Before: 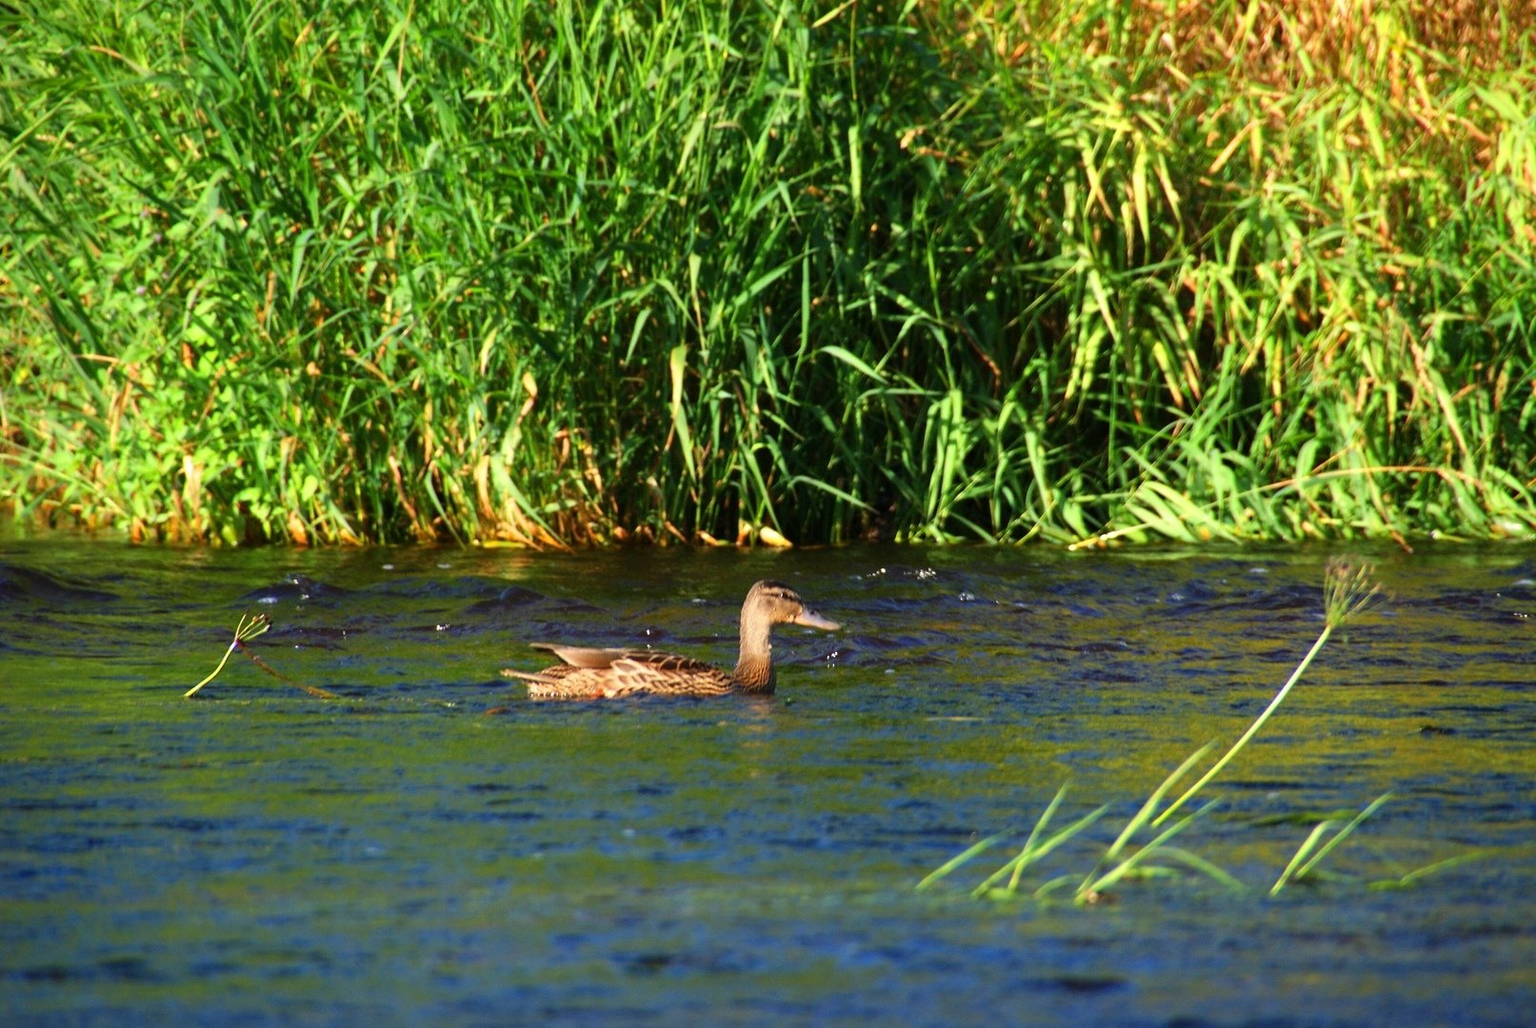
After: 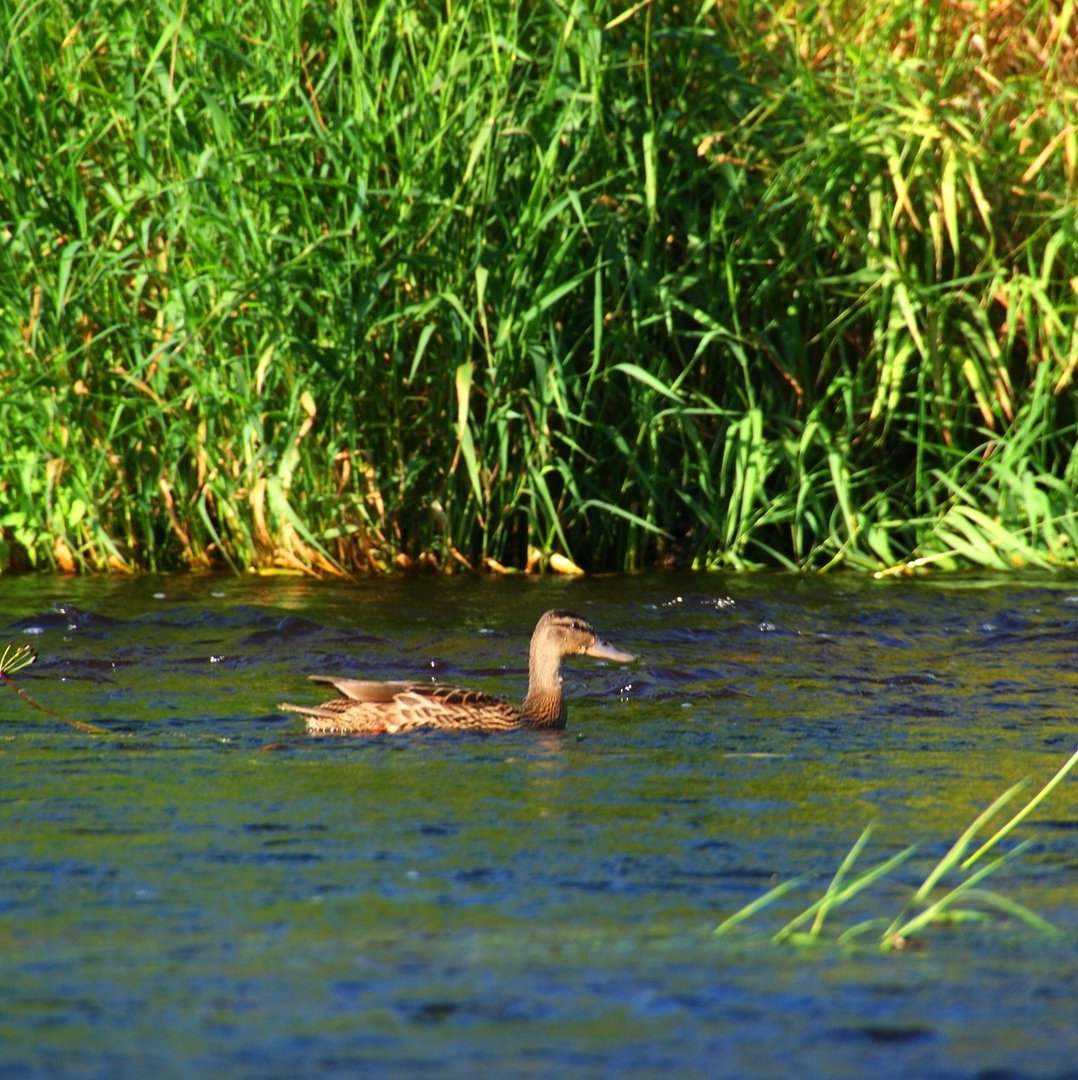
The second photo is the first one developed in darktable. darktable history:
crop: left 15.388%, right 17.736%
